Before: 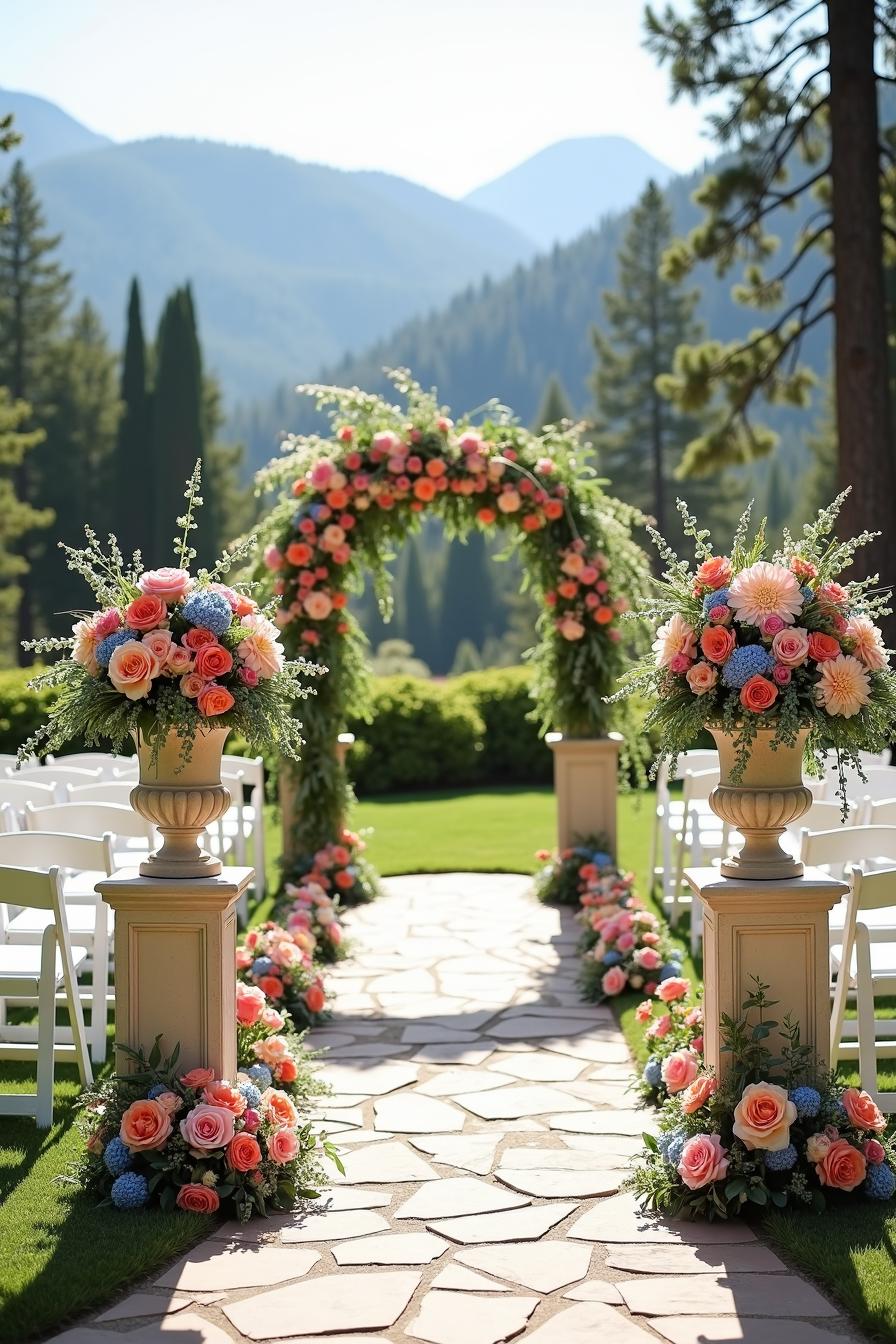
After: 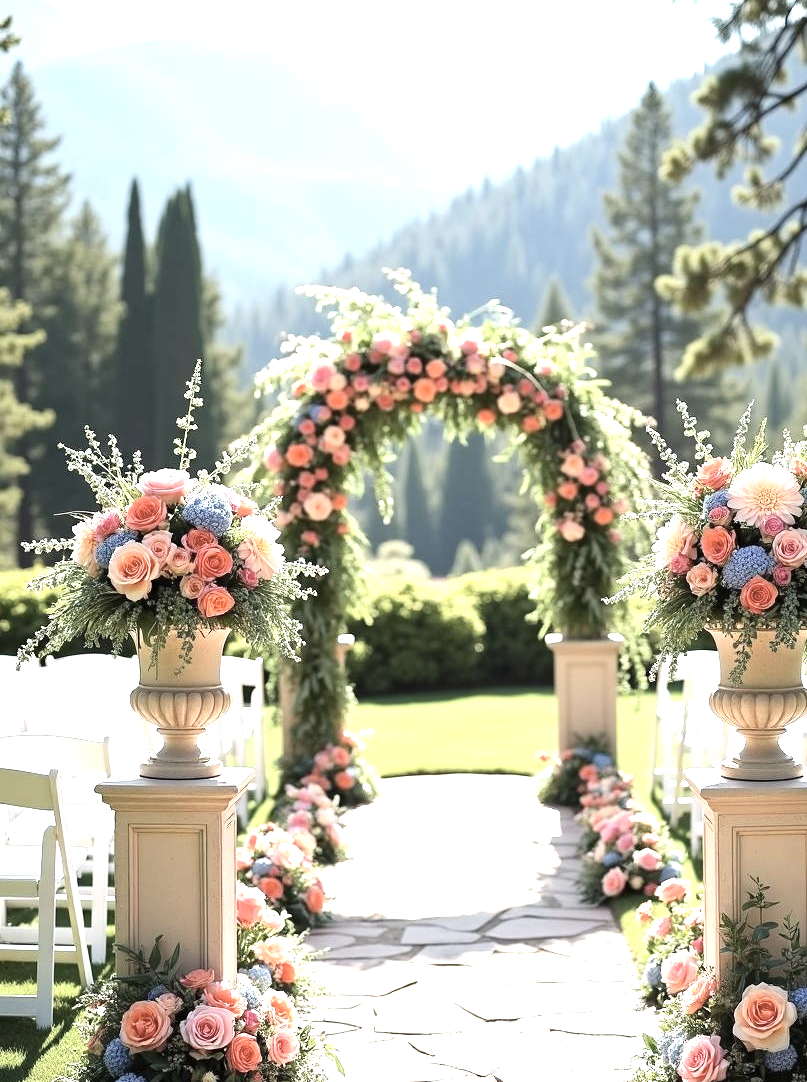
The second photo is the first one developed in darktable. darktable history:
contrast brightness saturation: contrast 0.102, saturation -0.373
exposure: black level correction 0, exposure 1.2 EV, compensate highlight preservation false
crop: top 7.439%, right 9.884%, bottom 12.002%
